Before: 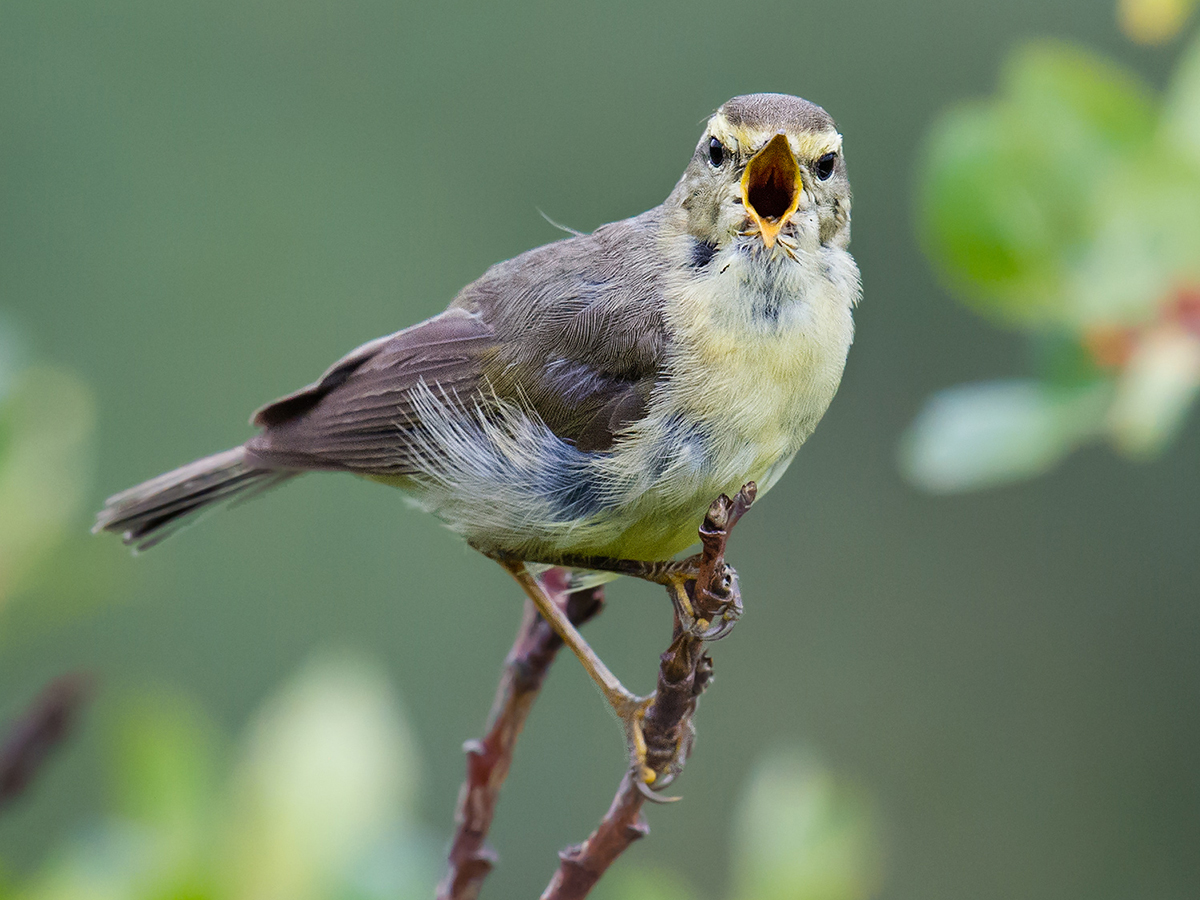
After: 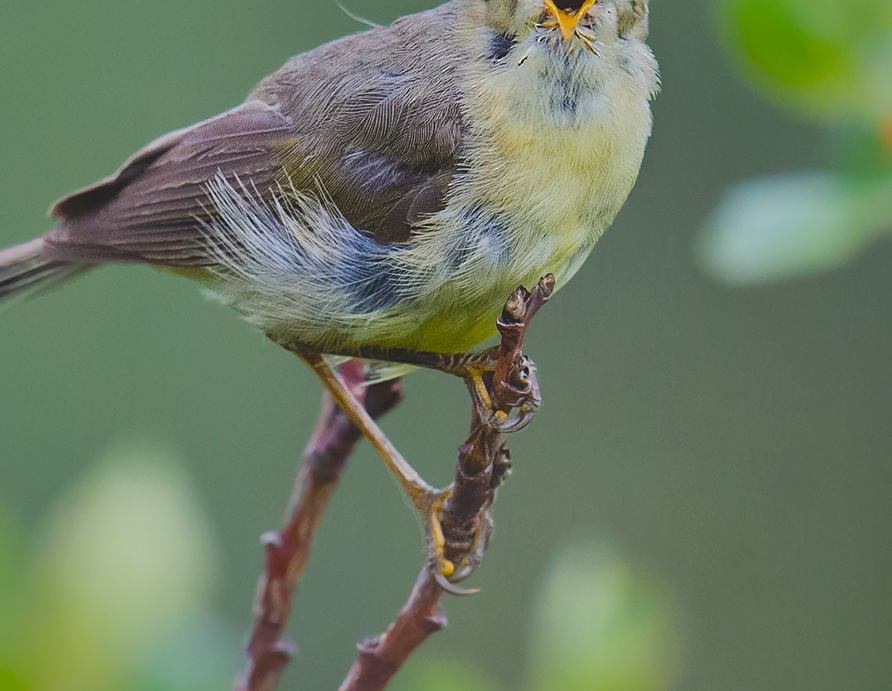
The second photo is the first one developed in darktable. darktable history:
sharpen: amount 0.206
crop: left 16.86%, top 23.208%, right 8.803%
color balance rgb: perceptual saturation grading › global saturation 25.528%
shadows and highlights: shadows 37.96, highlights -73.92, highlights color adjustment 49.17%
exposure: black level correction -0.015, exposure -0.129 EV, compensate highlight preservation false
